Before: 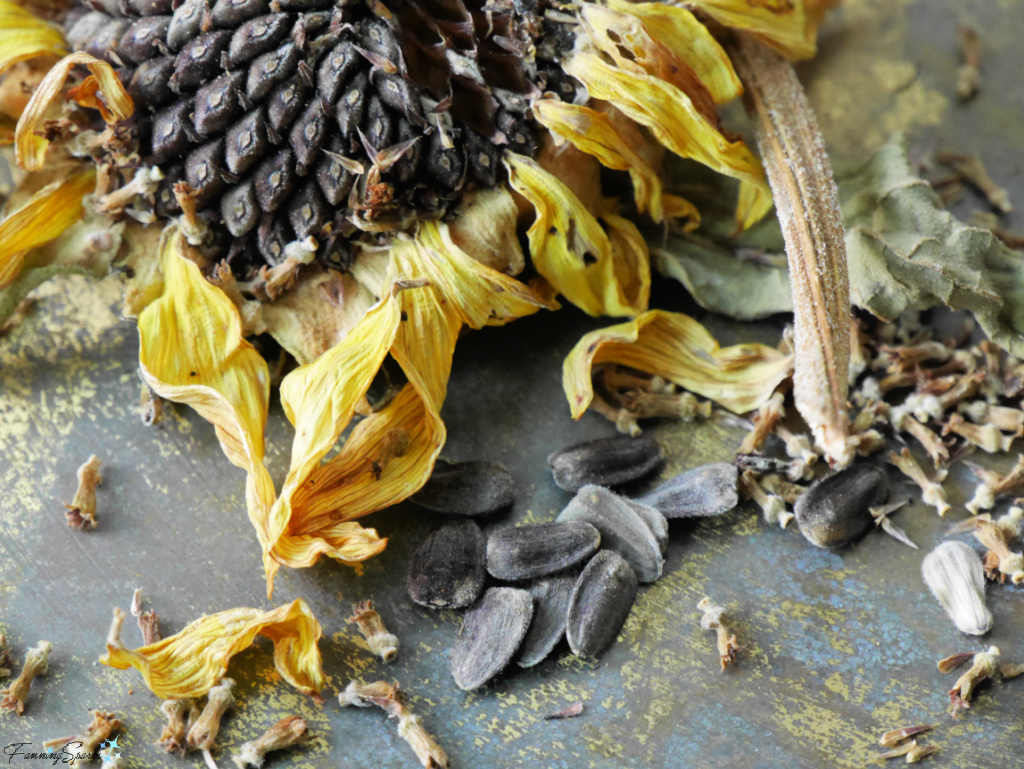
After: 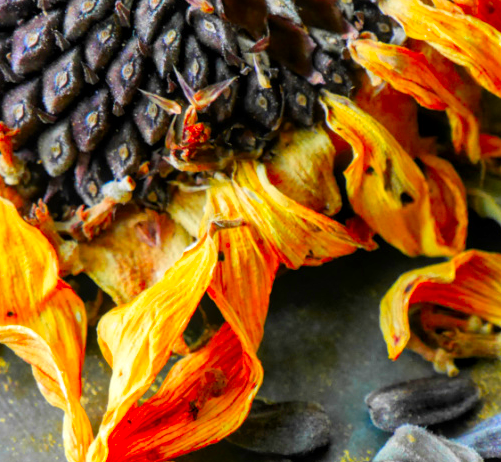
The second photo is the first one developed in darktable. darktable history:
crop: left 17.918%, top 7.898%, right 33.096%, bottom 32.023%
local contrast: on, module defaults
color zones: curves: ch1 [(0.309, 0.524) (0.41, 0.329) (0.508, 0.509)]; ch2 [(0.25, 0.457) (0.75, 0.5)]
color correction: highlights b* 0.026, saturation 2.09
